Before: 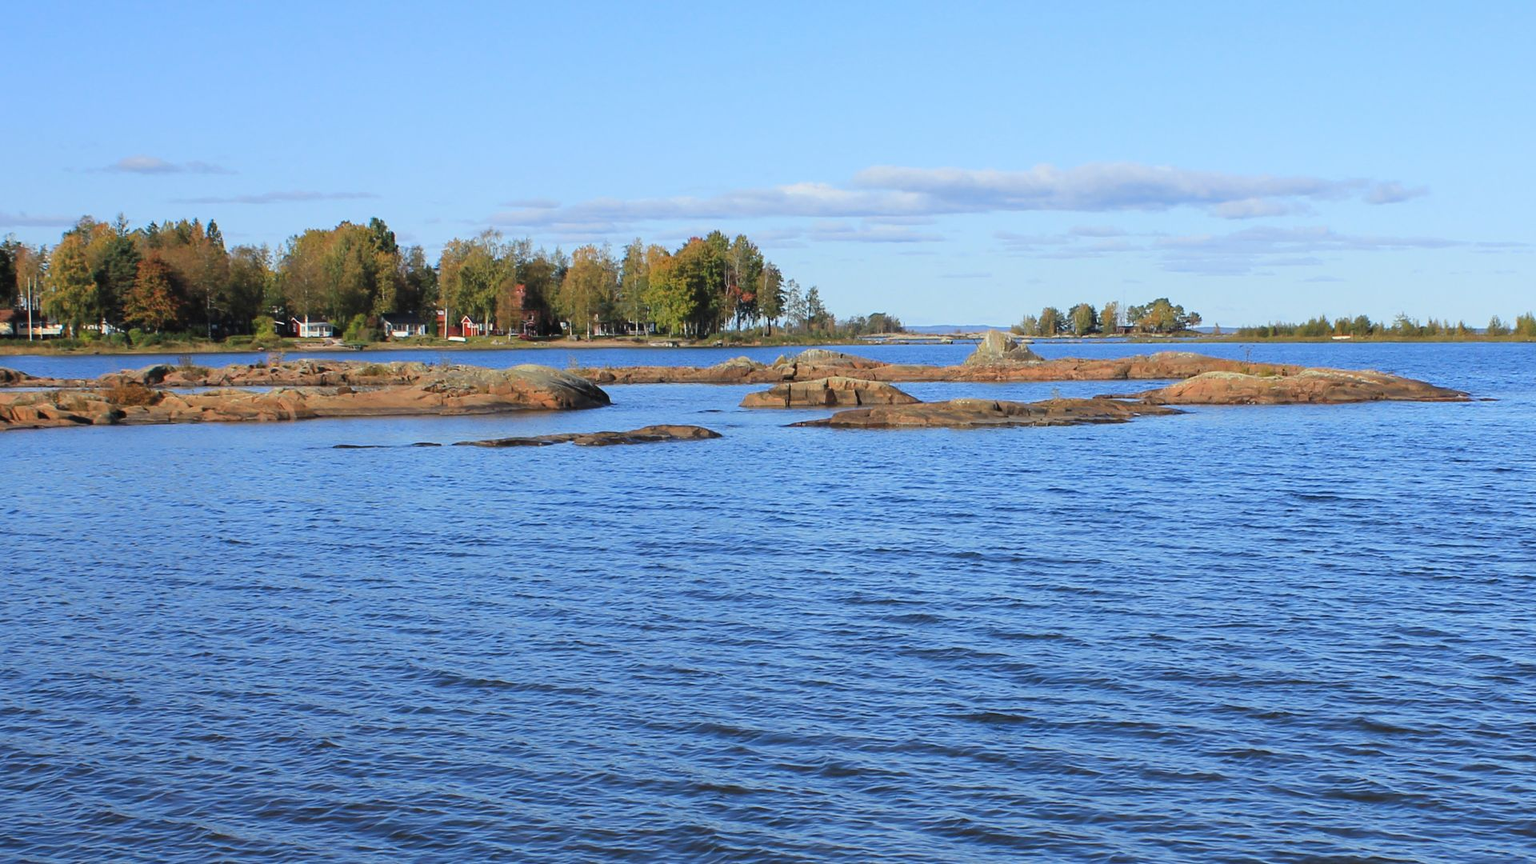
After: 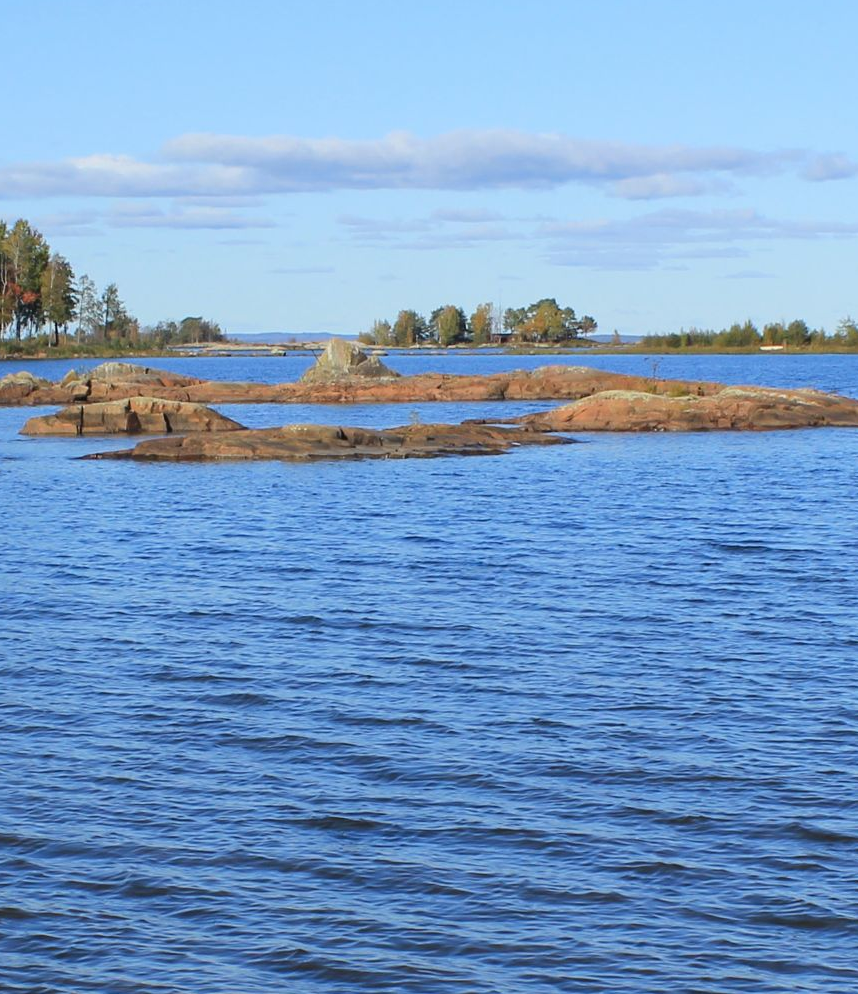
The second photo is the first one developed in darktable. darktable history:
crop: left 47.174%, top 6.864%, right 8.089%
